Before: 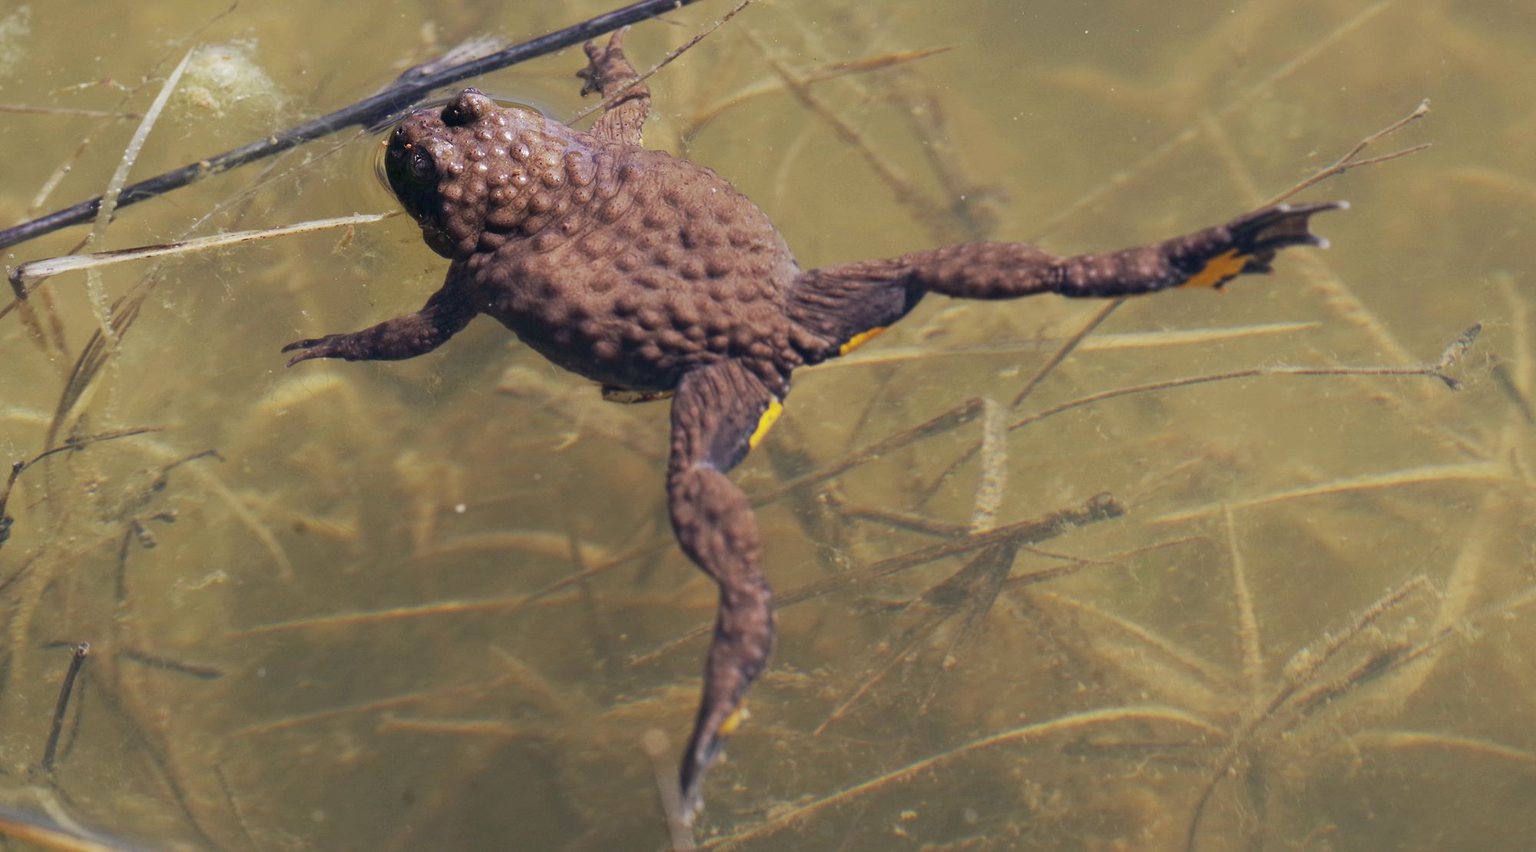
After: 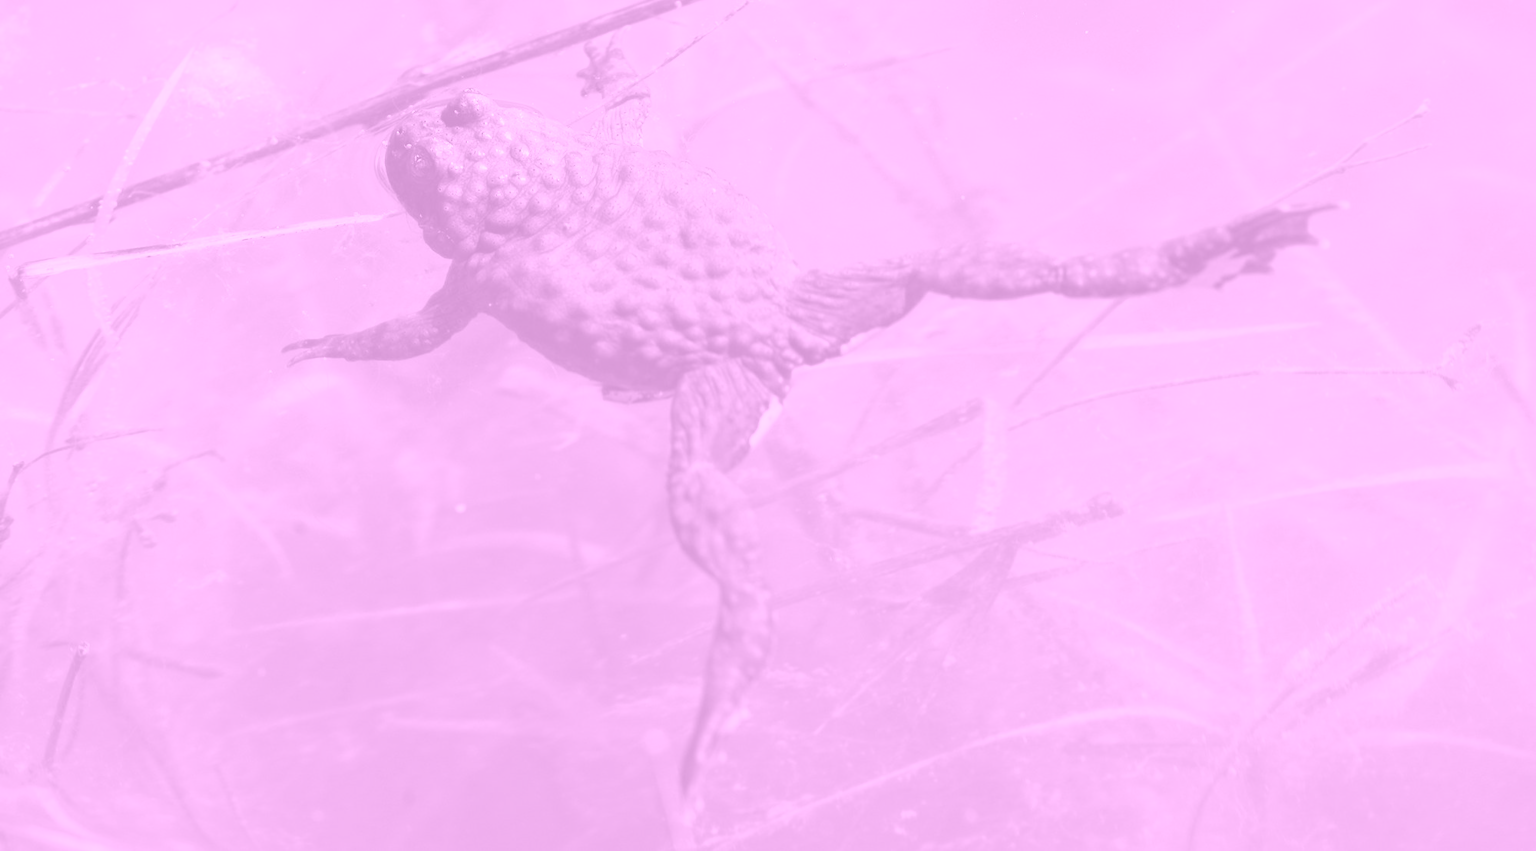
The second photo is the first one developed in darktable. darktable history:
colorize: hue 331.2°, saturation 75%, source mix 30.28%, lightness 70.52%, version 1
white balance: emerald 1
